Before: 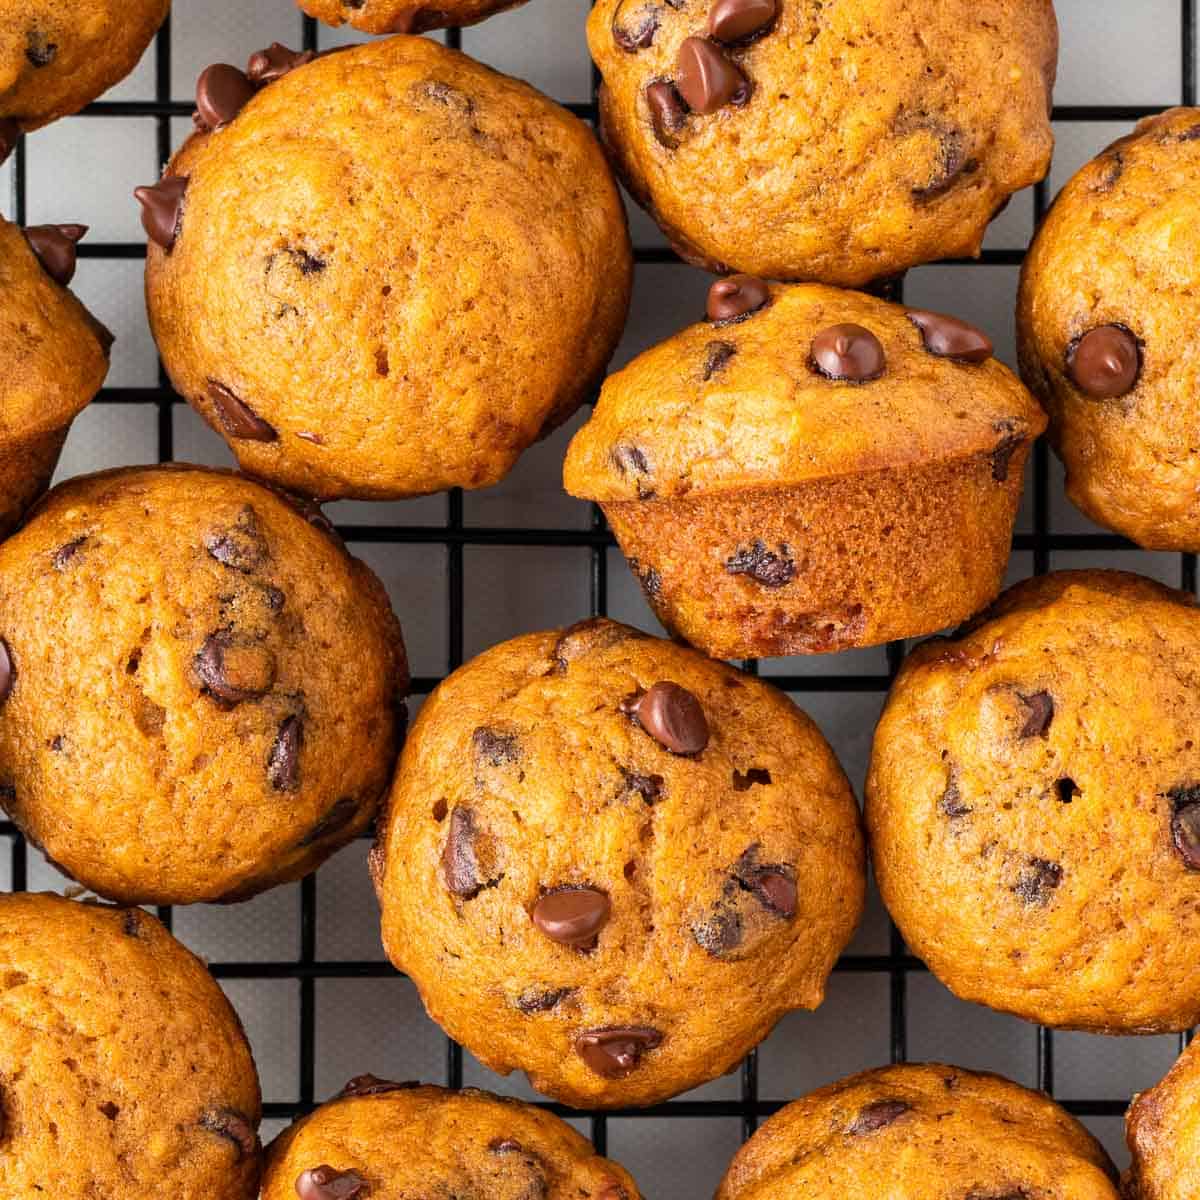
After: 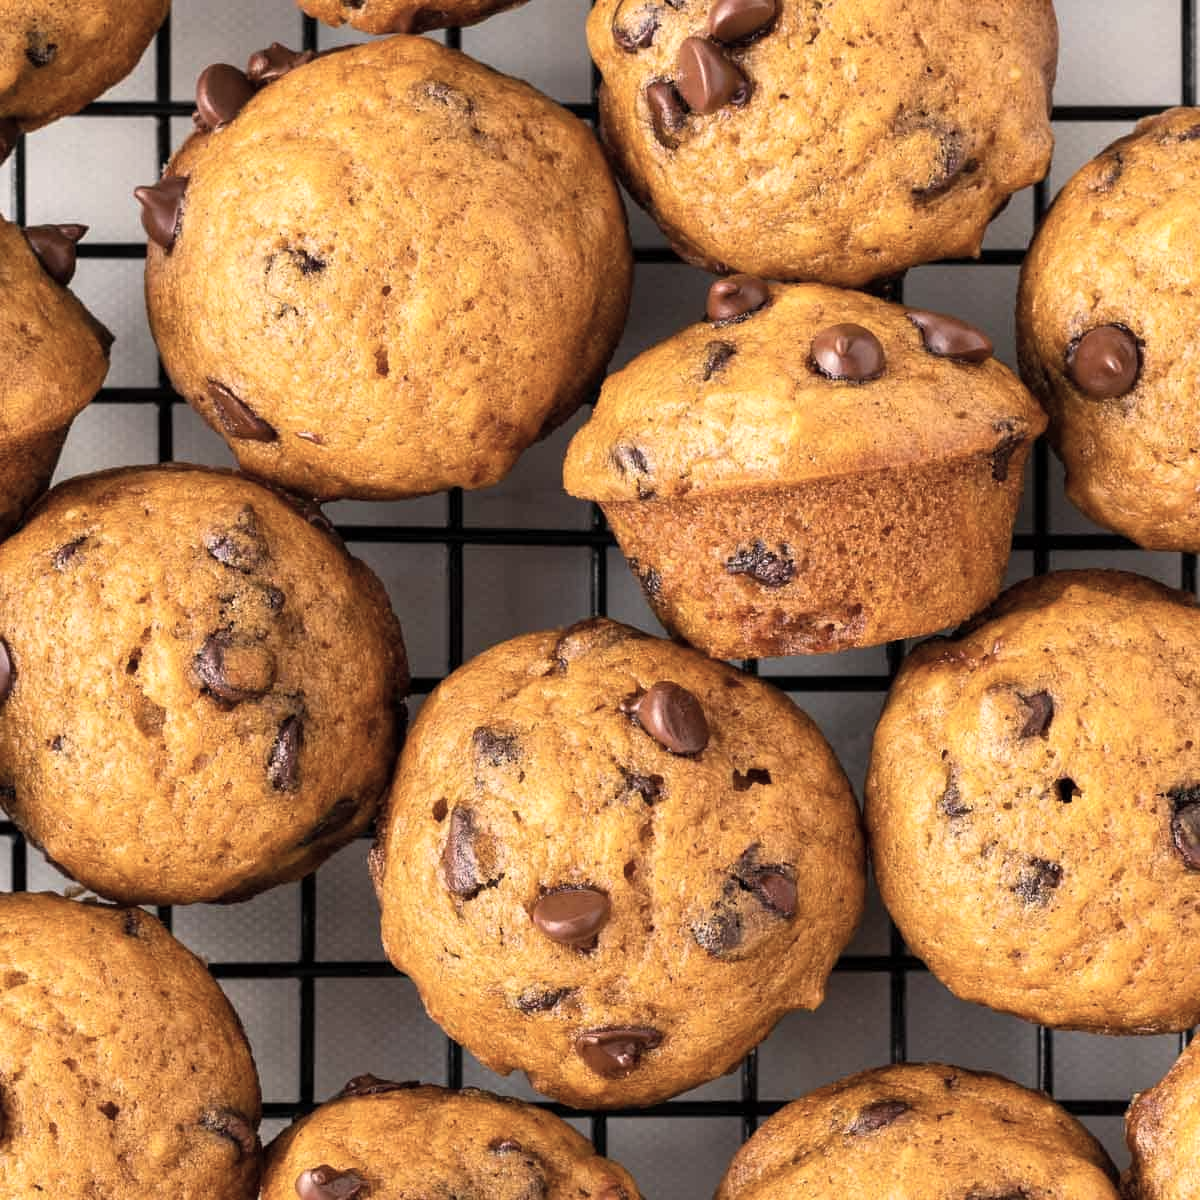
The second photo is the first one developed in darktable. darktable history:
color correction: highlights a* 5.59, highlights b* 5.24, saturation 0.68
levels: levels [0, 0.476, 0.951]
tone equalizer: -8 EV -0.55 EV
